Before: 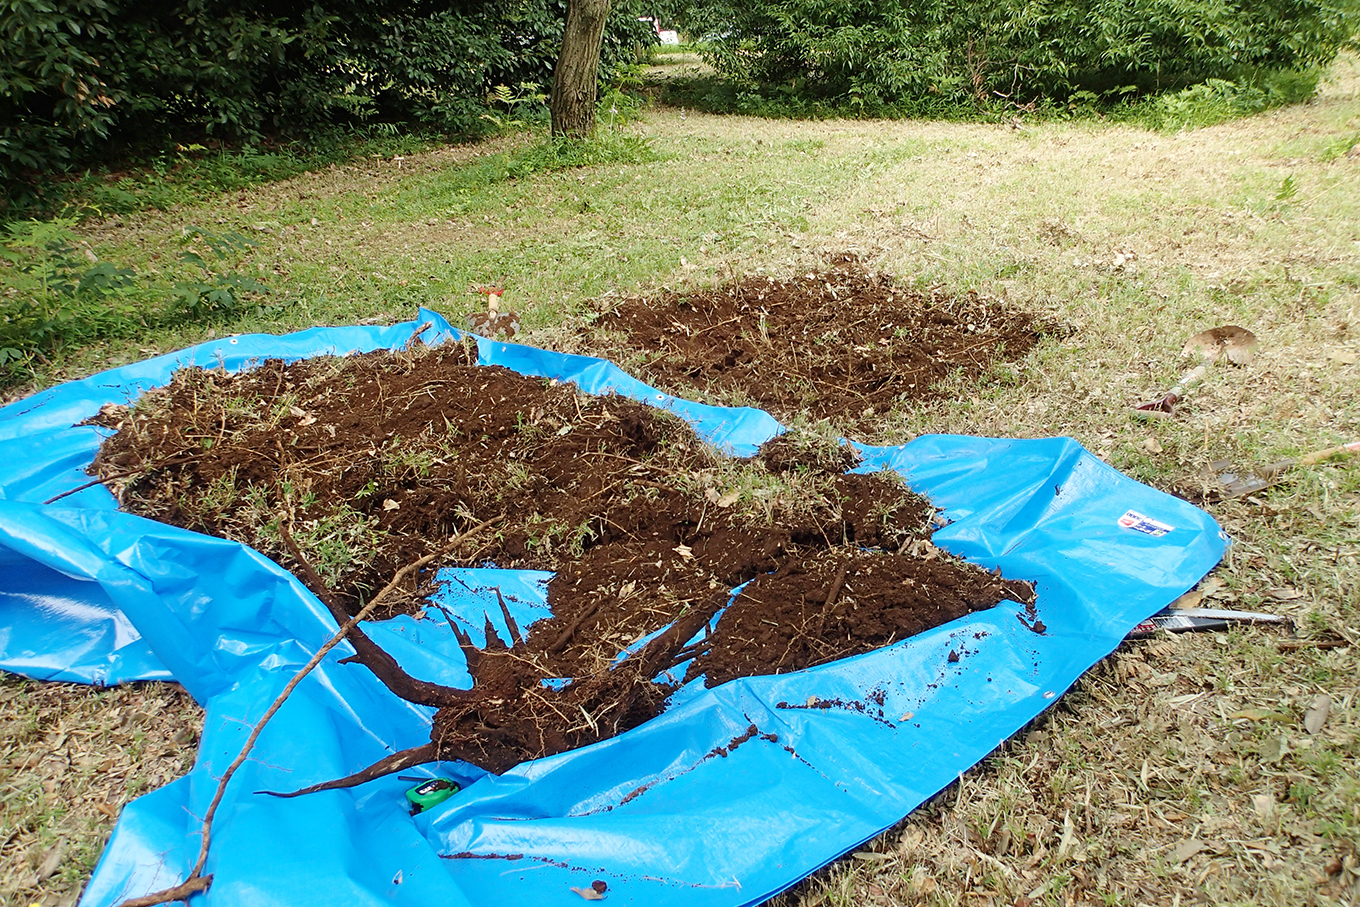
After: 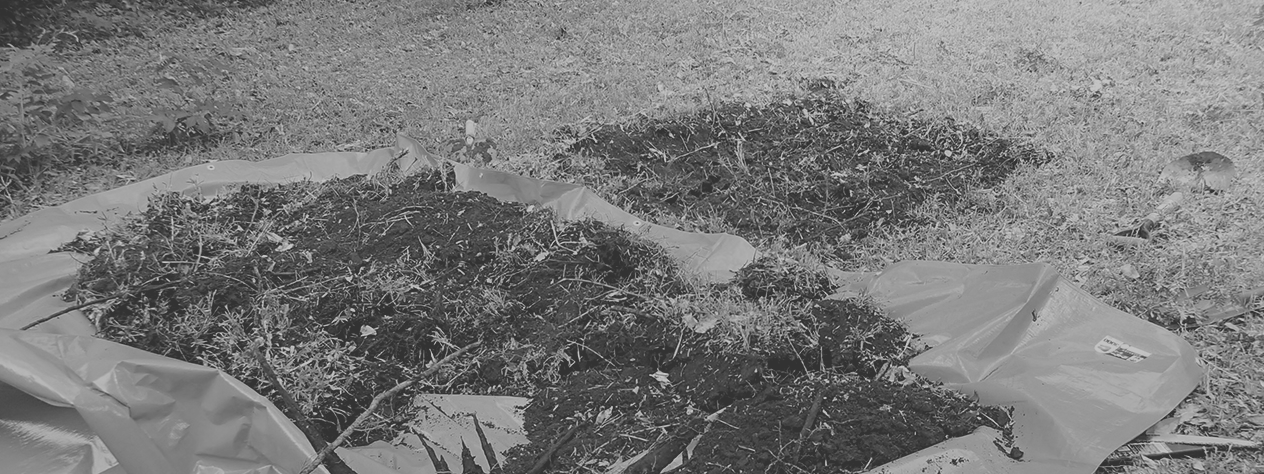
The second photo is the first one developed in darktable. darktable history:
crop: left 1.744%, top 19.225%, right 5.069%, bottom 28.357%
monochrome: on, module defaults
velvia: strength 45%
contrast brightness saturation: contrast -0.26, saturation -0.43
rgb curve: curves: ch0 [(0.123, 0.061) (0.995, 0.887)]; ch1 [(0.06, 0.116) (1, 0.906)]; ch2 [(0, 0) (0.824, 0.69) (1, 1)], mode RGB, independent channels, compensate middle gray true
